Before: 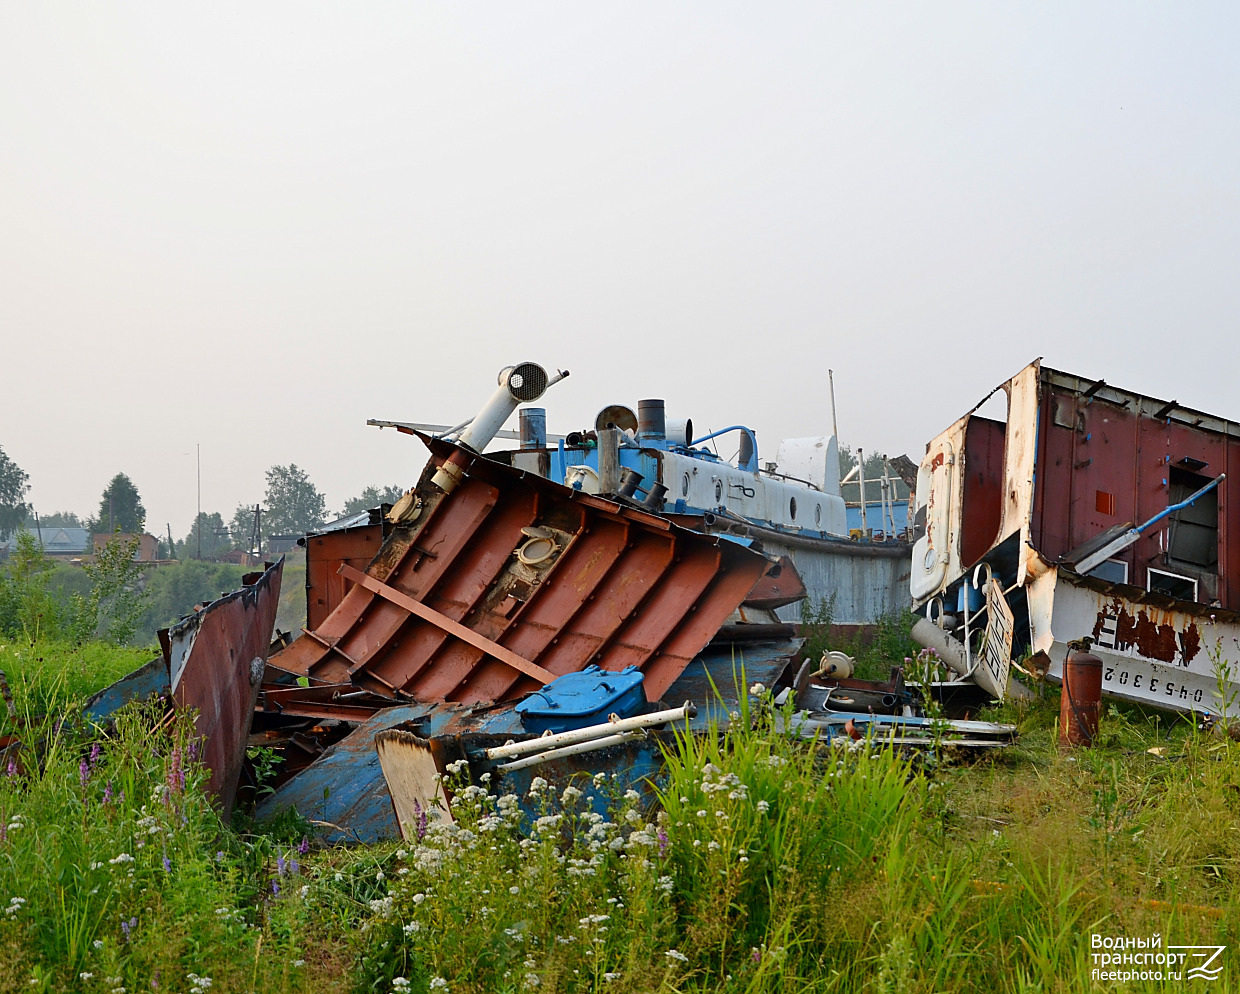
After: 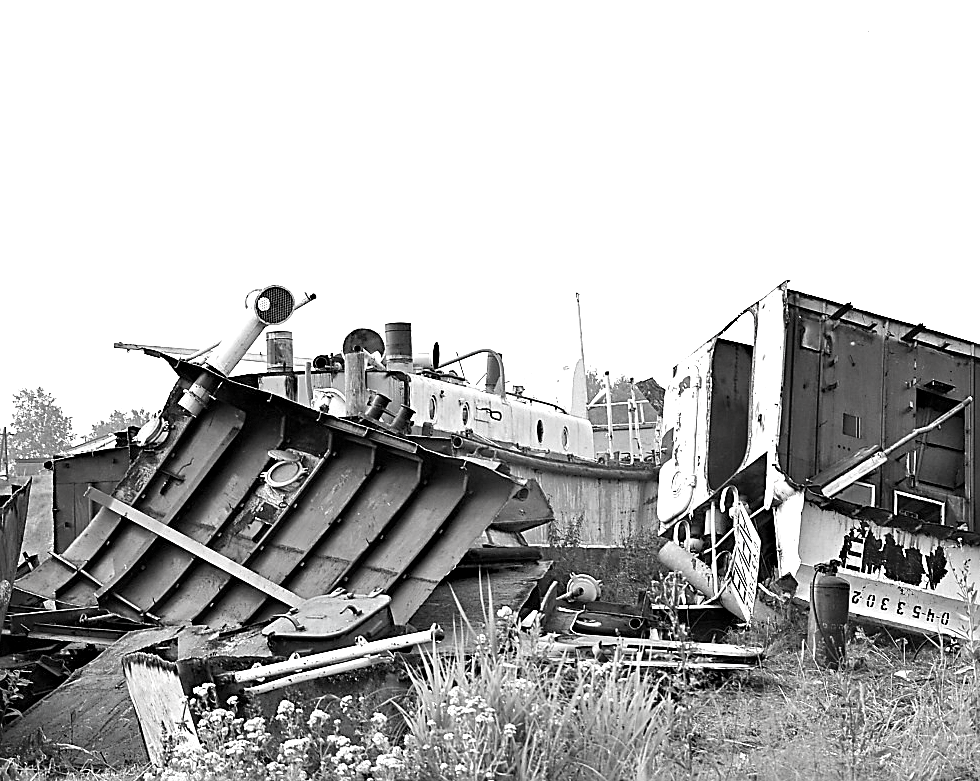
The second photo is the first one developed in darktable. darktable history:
sharpen: on, module defaults
contrast brightness saturation: saturation -0.994
crop and rotate: left 20.409%, top 7.914%, right 0.5%, bottom 13.5%
color balance rgb: linear chroma grading › global chroma 39.597%, perceptual saturation grading › global saturation 34.946%, perceptual saturation grading › highlights -25.823%, perceptual saturation grading › shadows 49.79%, perceptual brilliance grading › global brilliance 3.235%
exposure: exposure 1.161 EV, compensate highlight preservation false
haze removal: strength 0.254, distance 0.246, compatibility mode true, adaptive false
